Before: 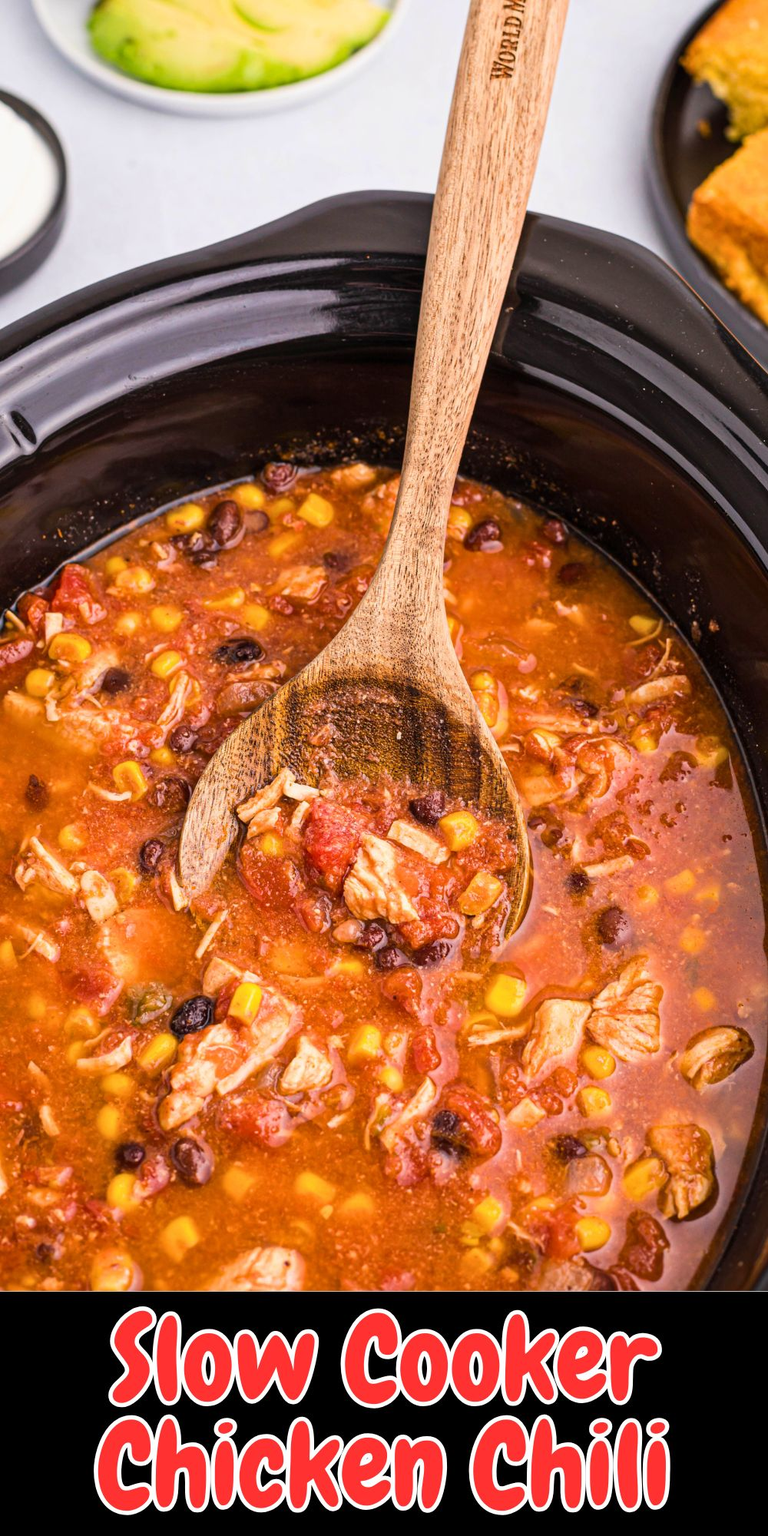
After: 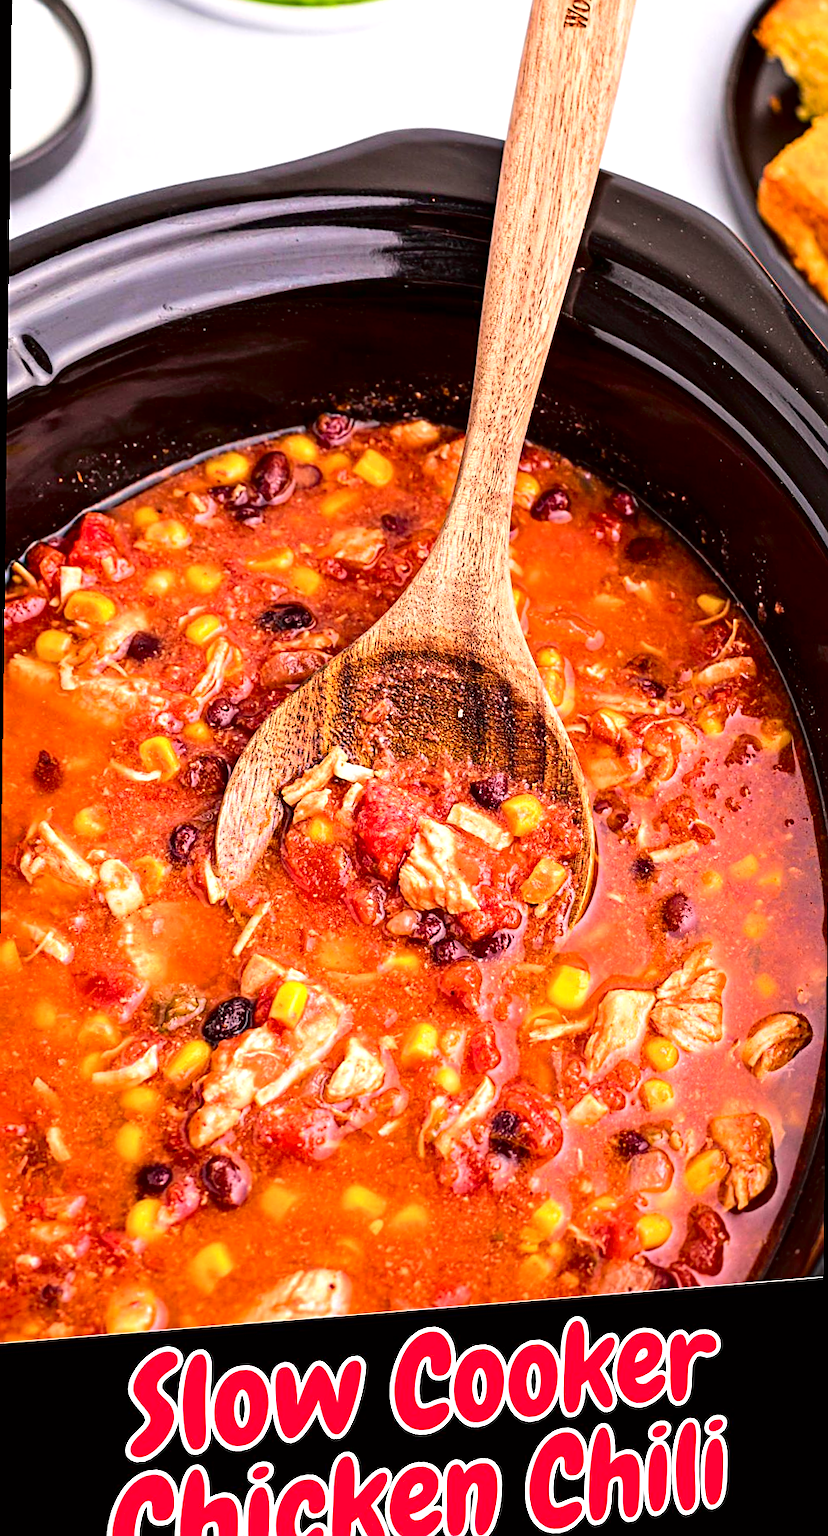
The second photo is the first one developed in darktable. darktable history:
exposure: black level correction 0.001, exposure 0.5 EV, compensate exposure bias true, compensate highlight preservation false
sharpen: on, module defaults
rotate and perspective: rotation 0.679°, lens shift (horizontal) 0.136, crop left 0.009, crop right 0.991, crop top 0.078, crop bottom 0.95
tone curve: curves: ch0 [(0, 0) (0.068, 0.012) (0.183, 0.089) (0.341, 0.283) (0.547, 0.532) (0.828, 0.815) (1, 0.983)]; ch1 [(0, 0) (0.23, 0.166) (0.34, 0.308) (0.371, 0.337) (0.429, 0.411) (0.477, 0.462) (0.499, 0.5) (0.529, 0.537) (0.559, 0.582) (0.743, 0.798) (1, 1)]; ch2 [(0, 0) (0.431, 0.414) (0.498, 0.503) (0.524, 0.528) (0.568, 0.546) (0.6, 0.597) (0.634, 0.645) (0.728, 0.742) (1, 1)], color space Lab, independent channels, preserve colors none
